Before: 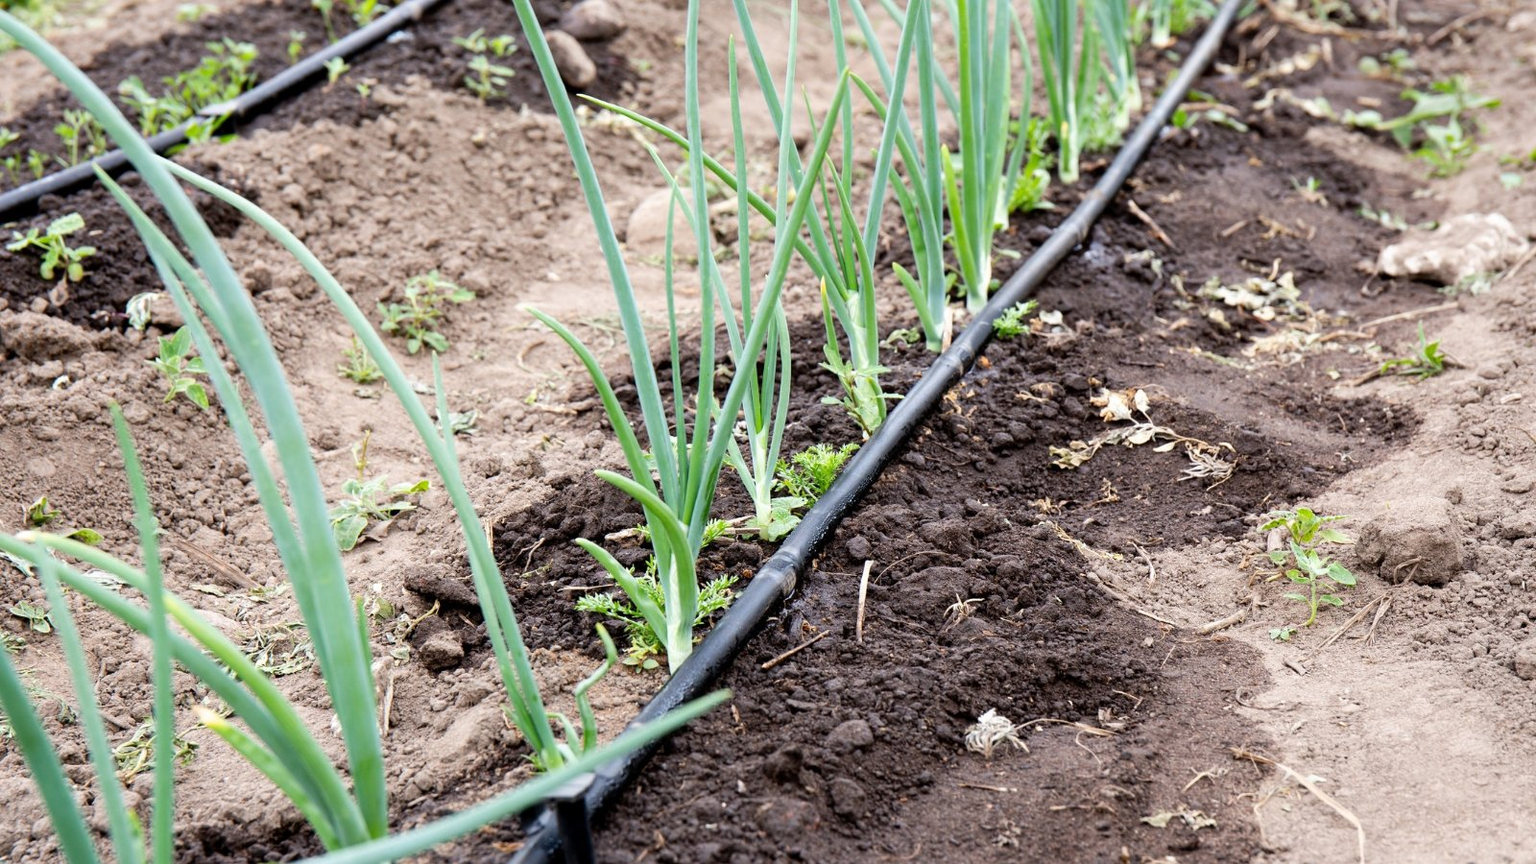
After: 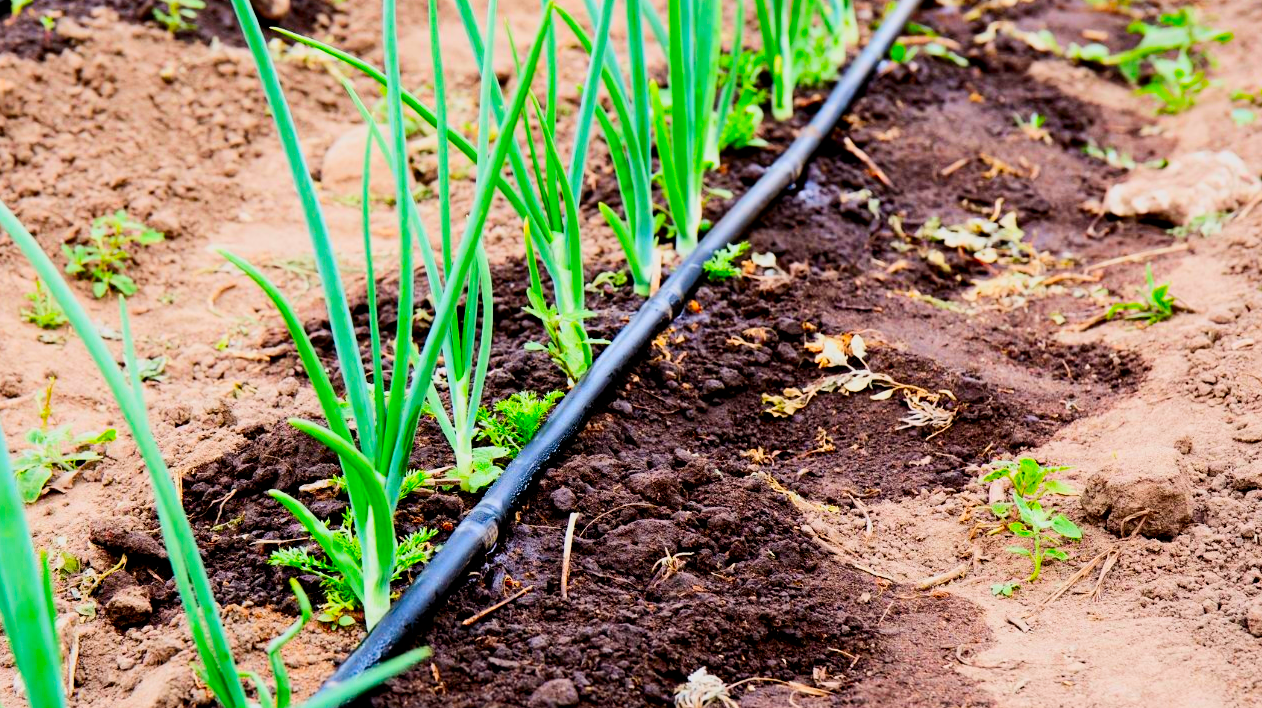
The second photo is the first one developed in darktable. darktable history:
contrast brightness saturation: contrast 0.25, saturation -0.31
crop and rotate: left 20.74%, top 7.912%, right 0.375%, bottom 13.378%
filmic rgb: black relative exposure -7.75 EV, white relative exposure 4.4 EV, threshold 3 EV, hardness 3.76, latitude 38.11%, contrast 0.966, highlights saturation mix 10%, shadows ↔ highlights balance 4.59%, color science v4 (2020), enable highlight reconstruction true
color correction: saturation 3
exposure: black level correction 0.004, exposure 0.014 EV, compensate highlight preservation false
